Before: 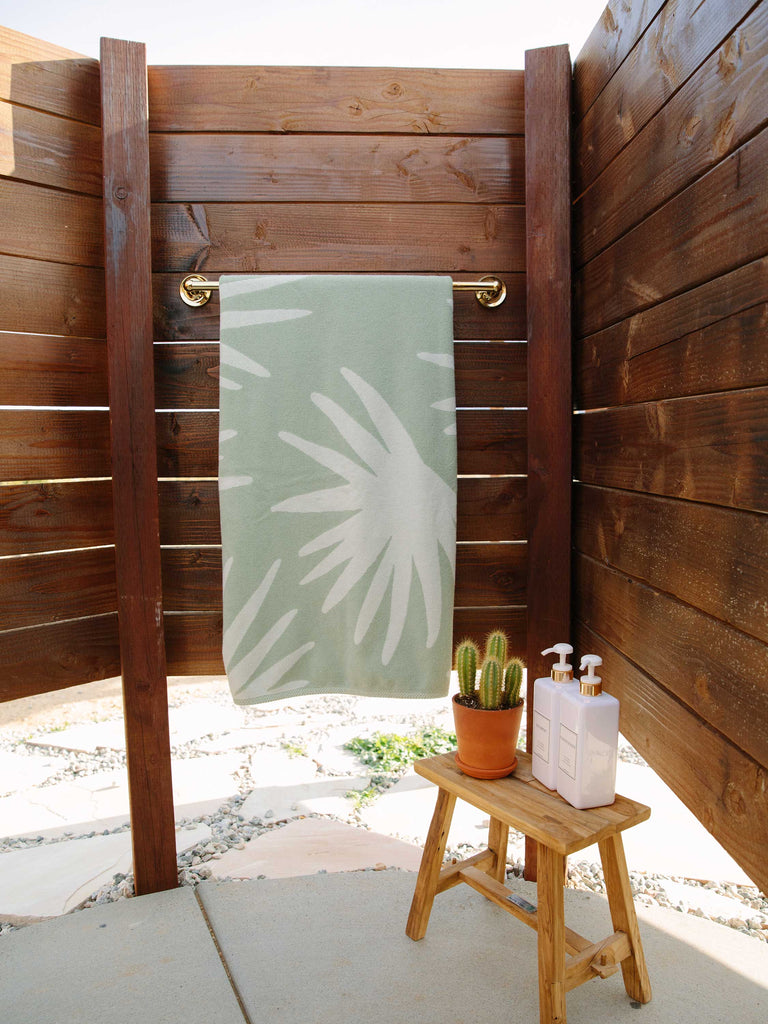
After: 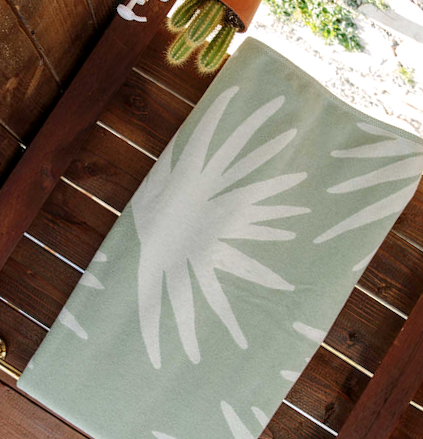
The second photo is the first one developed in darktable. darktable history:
crop and rotate: angle 146.88°, left 9.175%, top 15.672%, right 4.412%, bottom 17.09%
local contrast: detail 130%
